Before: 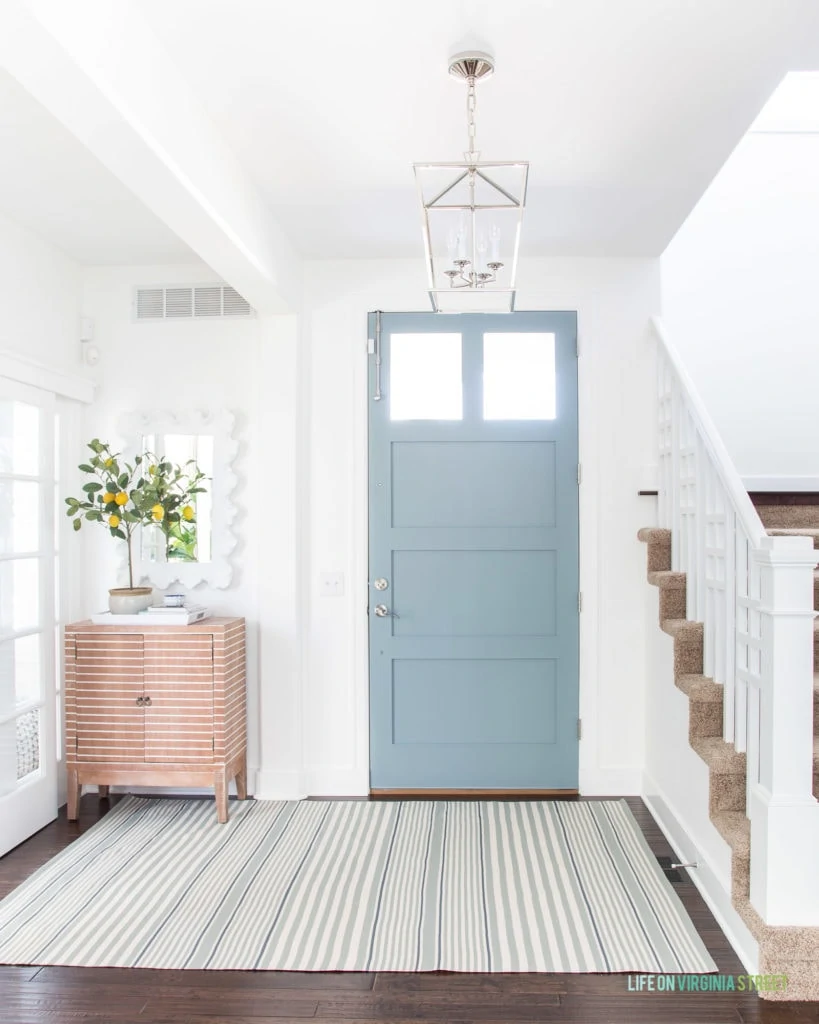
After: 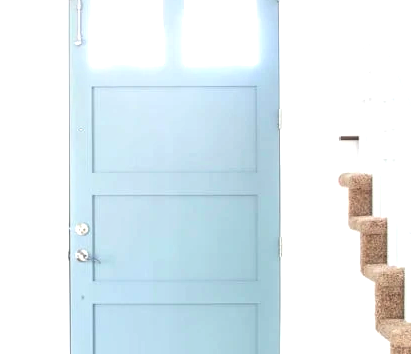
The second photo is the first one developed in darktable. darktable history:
crop: left 36.607%, top 34.735%, right 13.146%, bottom 30.611%
contrast brightness saturation: contrast 0.09, saturation 0.28
exposure: black level correction 0, exposure 0.7 EV, compensate exposure bias true, compensate highlight preservation false
local contrast: detail 130%
